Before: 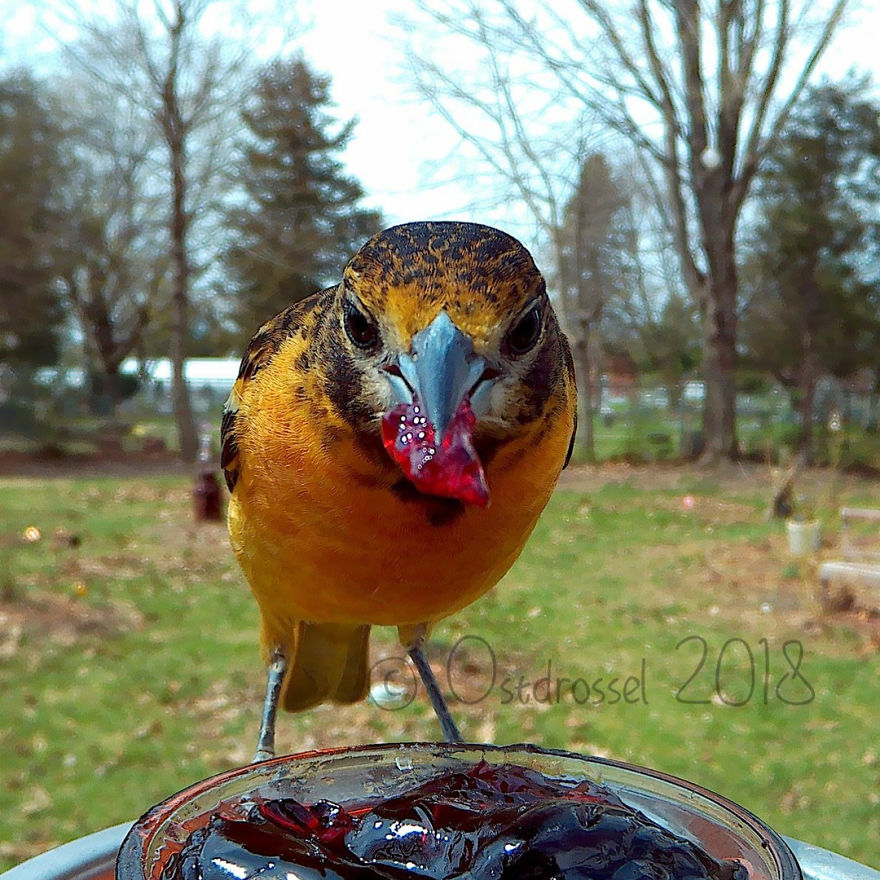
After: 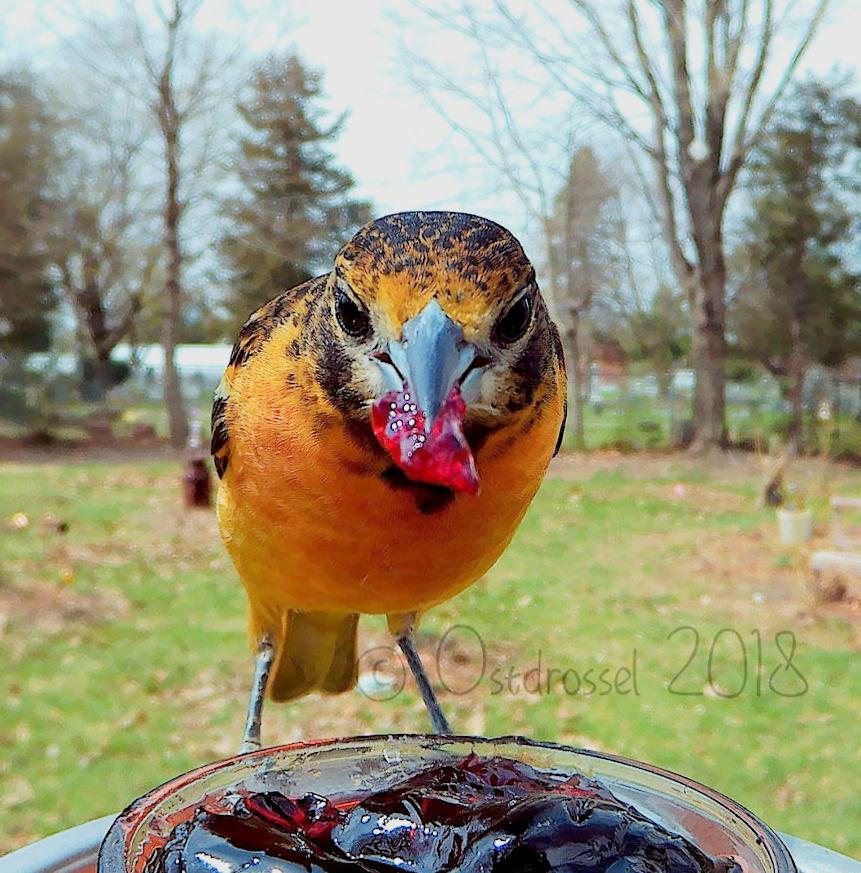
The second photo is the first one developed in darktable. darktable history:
filmic rgb: black relative exposure -6.98 EV, white relative exposure 5.63 EV, hardness 2.86
exposure: exposure 1 EV, compensate highlight preservation false
rotate and perspective: rotation 0.226°, lens shift (vertical) -0.042, crop left 0.023, crop right 0.982, crop top 0.006, crop bottom 0.994
